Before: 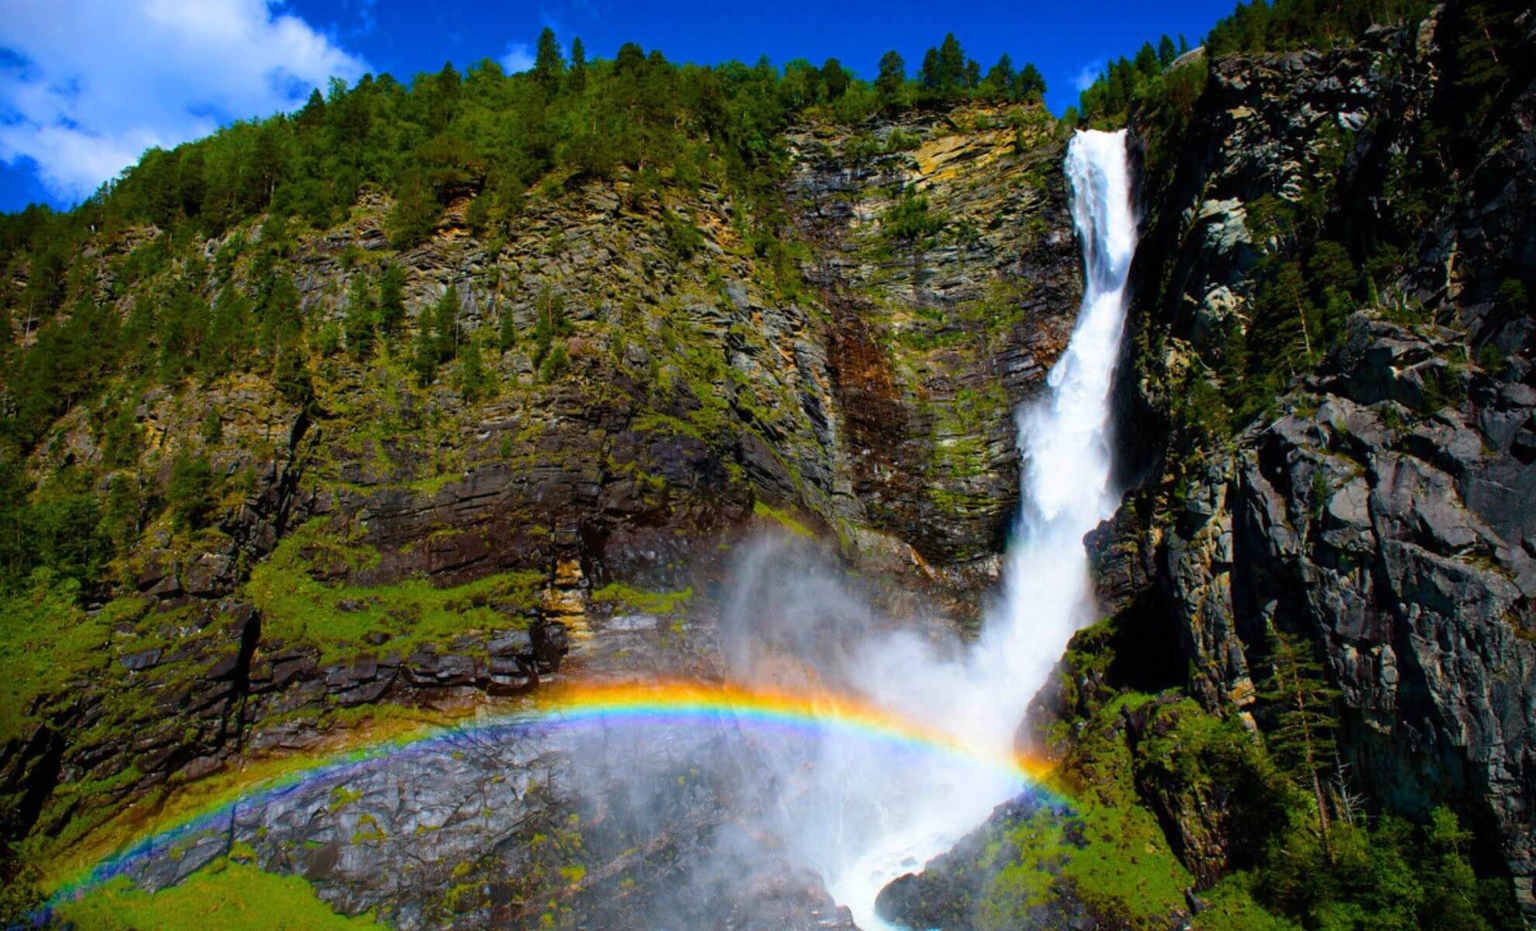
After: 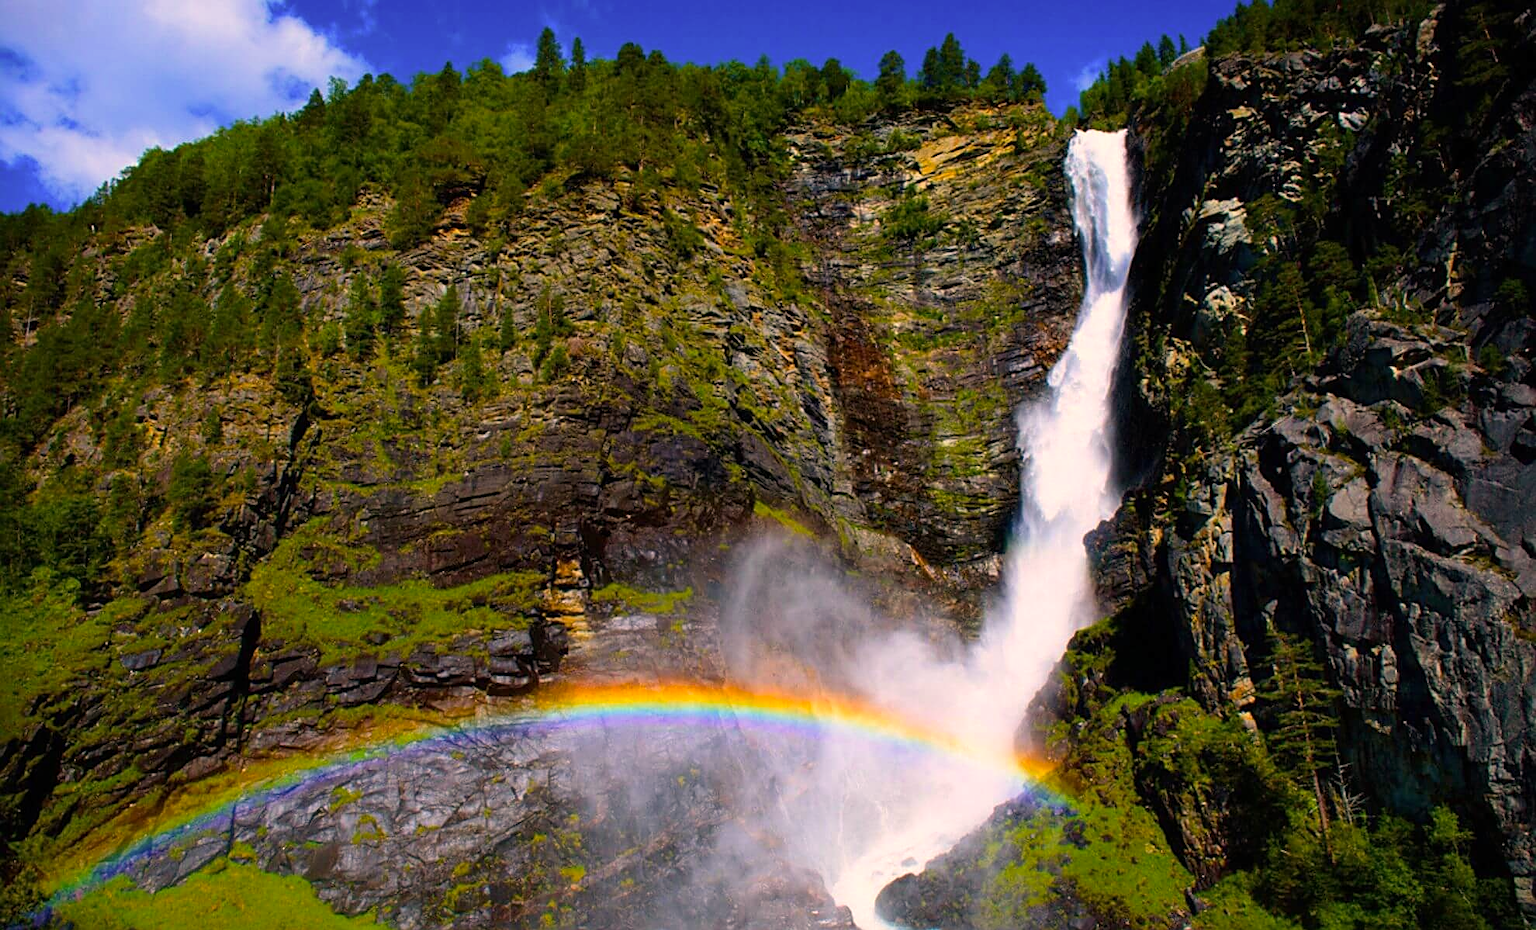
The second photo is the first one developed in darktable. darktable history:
sharpen: on, module defaults
color correction: highlights a* 11.96, highlights b* 11.58
